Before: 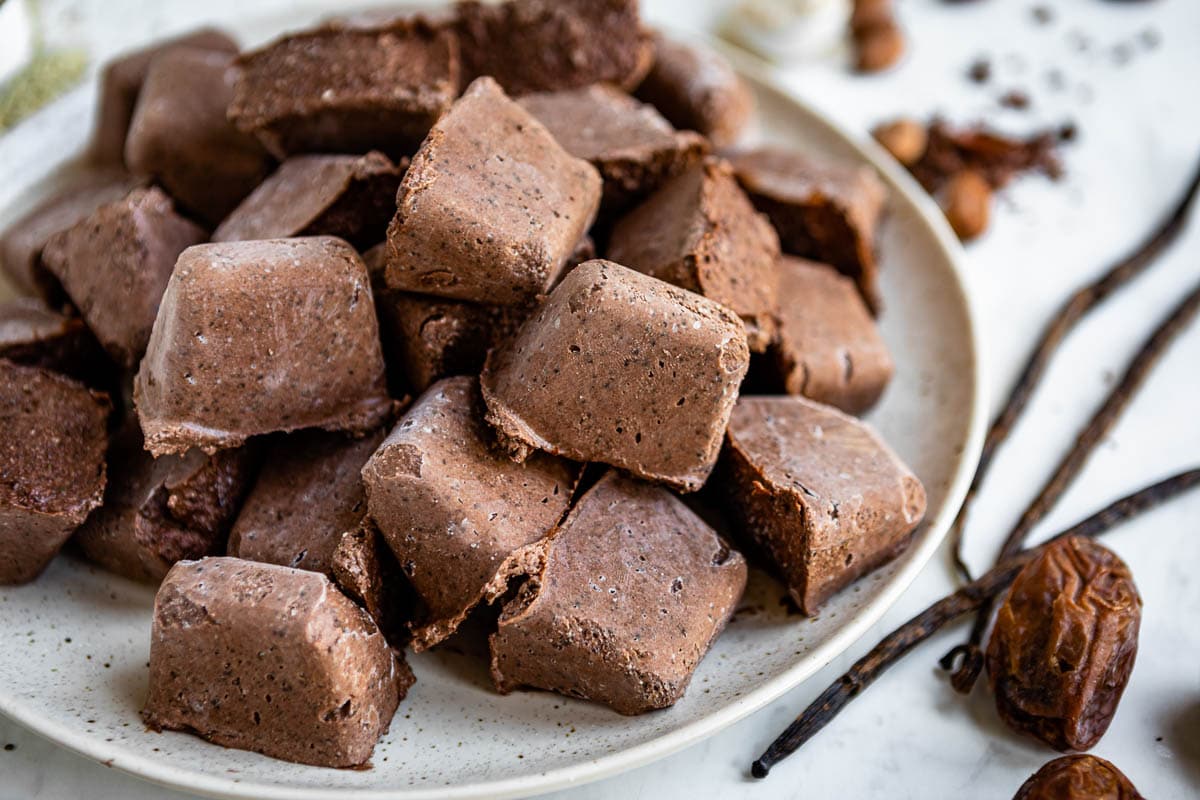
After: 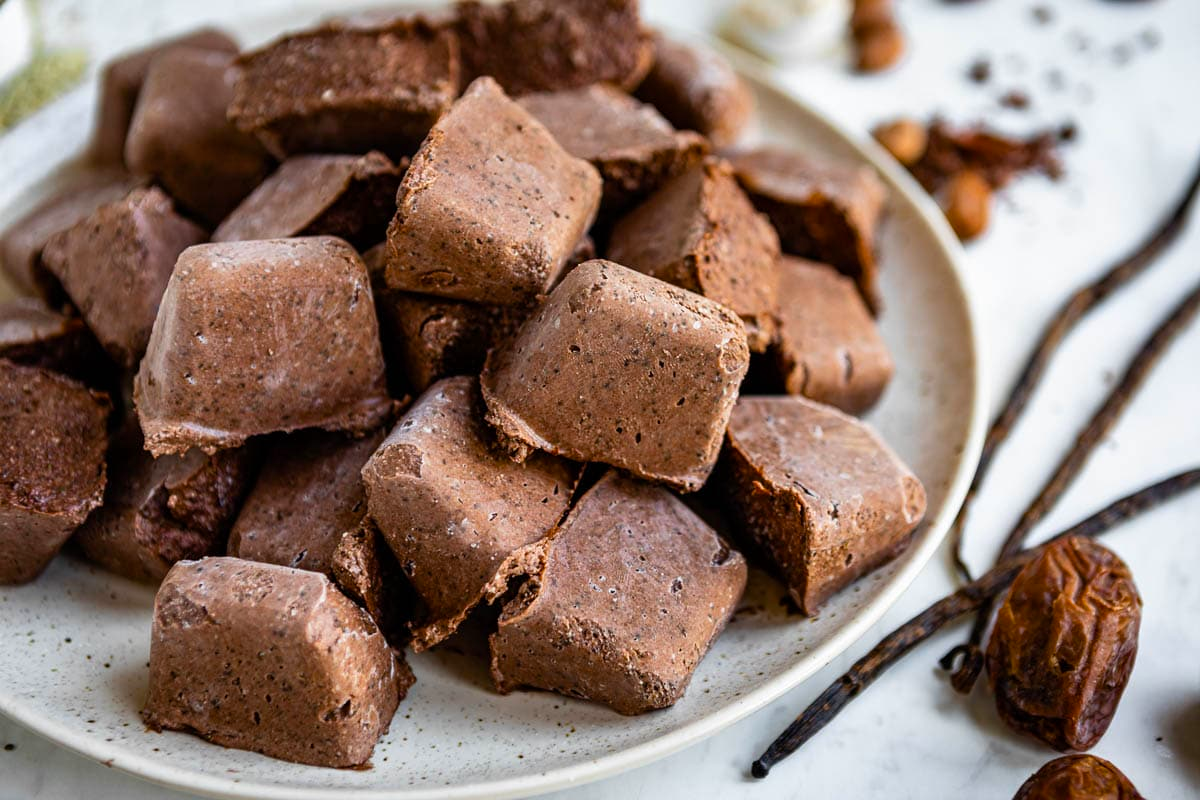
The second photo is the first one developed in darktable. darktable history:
color balance rgb: power › hue 60.44°, perceptual saturation grading › global saturation 18.376%
